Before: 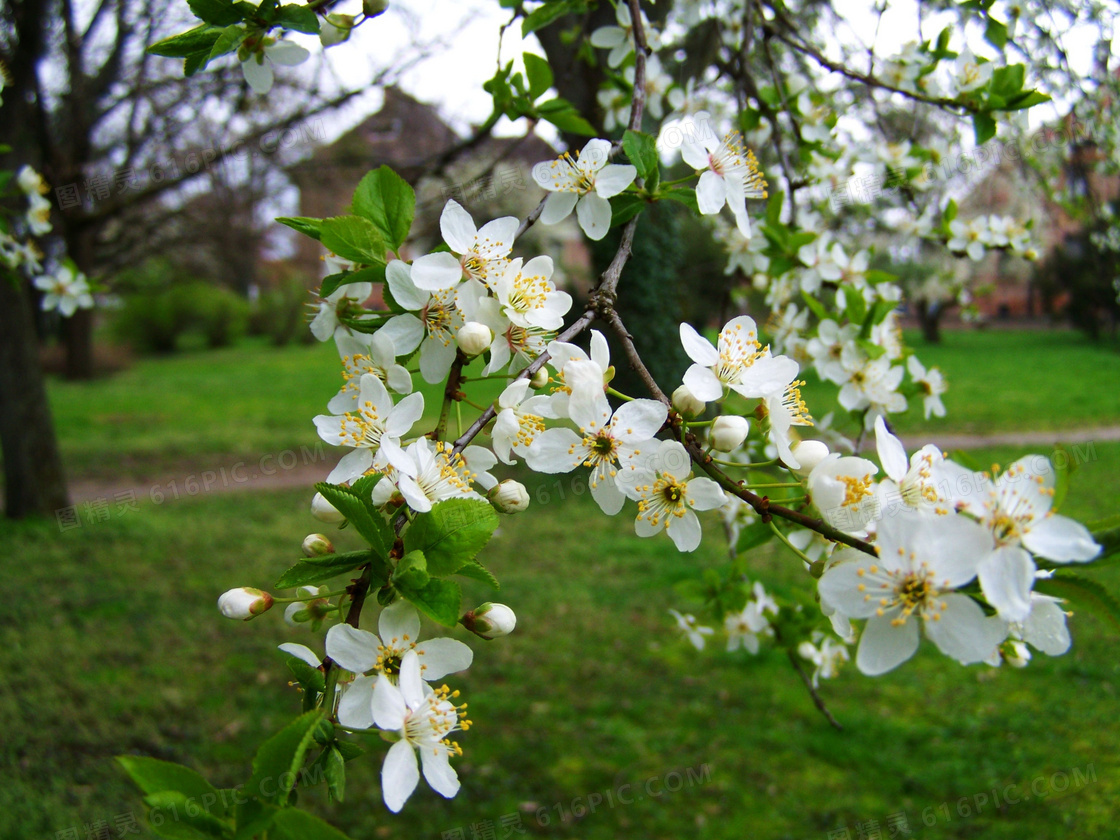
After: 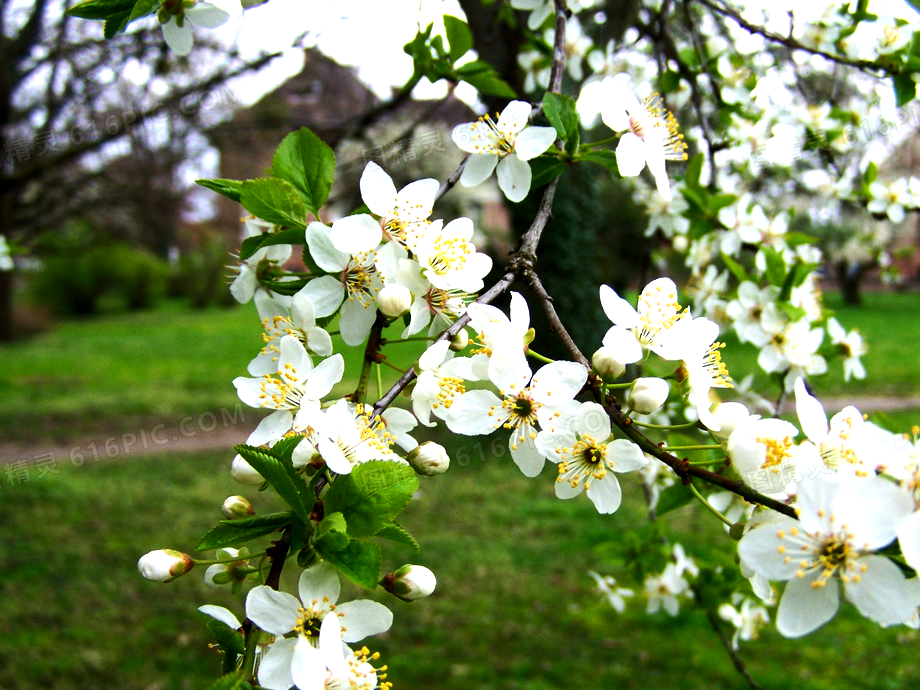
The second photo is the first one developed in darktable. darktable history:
levels: levels [0, 0.476, 0.951]
tone equalizer: -8 EV -0.75 EV, -7 EV -0.7 EV, -6 EV -0.6 EV, -5 EV -0.4 EV, -3 EV 0.4 EV, -2 EV 0.6 EV, -1 EV 0.7 EV, +0 EV 0.75 EV, edges refinement/feathering 500, mask exposure compensation -1.57 EV, preserve details no
rotate and perspective: crop left 0, crop top 0
crop and rotate: left 7.196%, top 4.574%, right 10.605%, bottom 13.178%
exposure: black level correction 0.004, exposure 0.014 EV, compensate highlight preservation false
